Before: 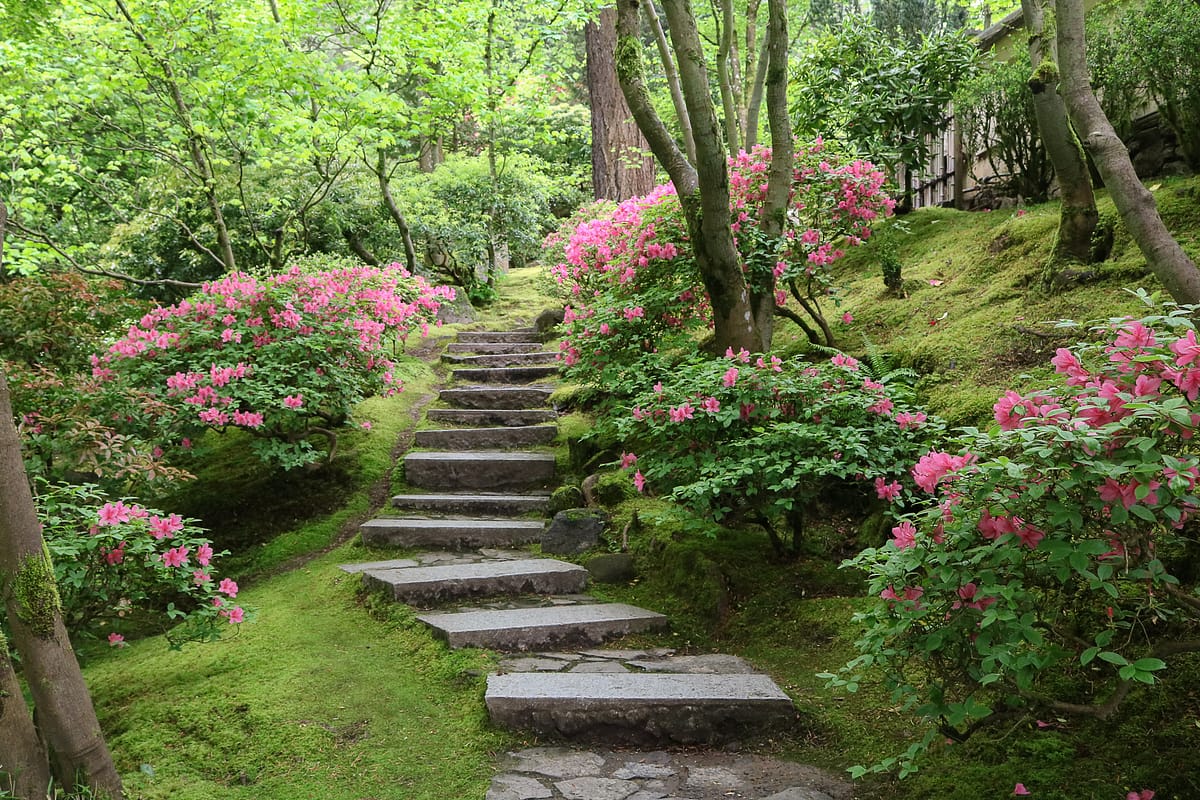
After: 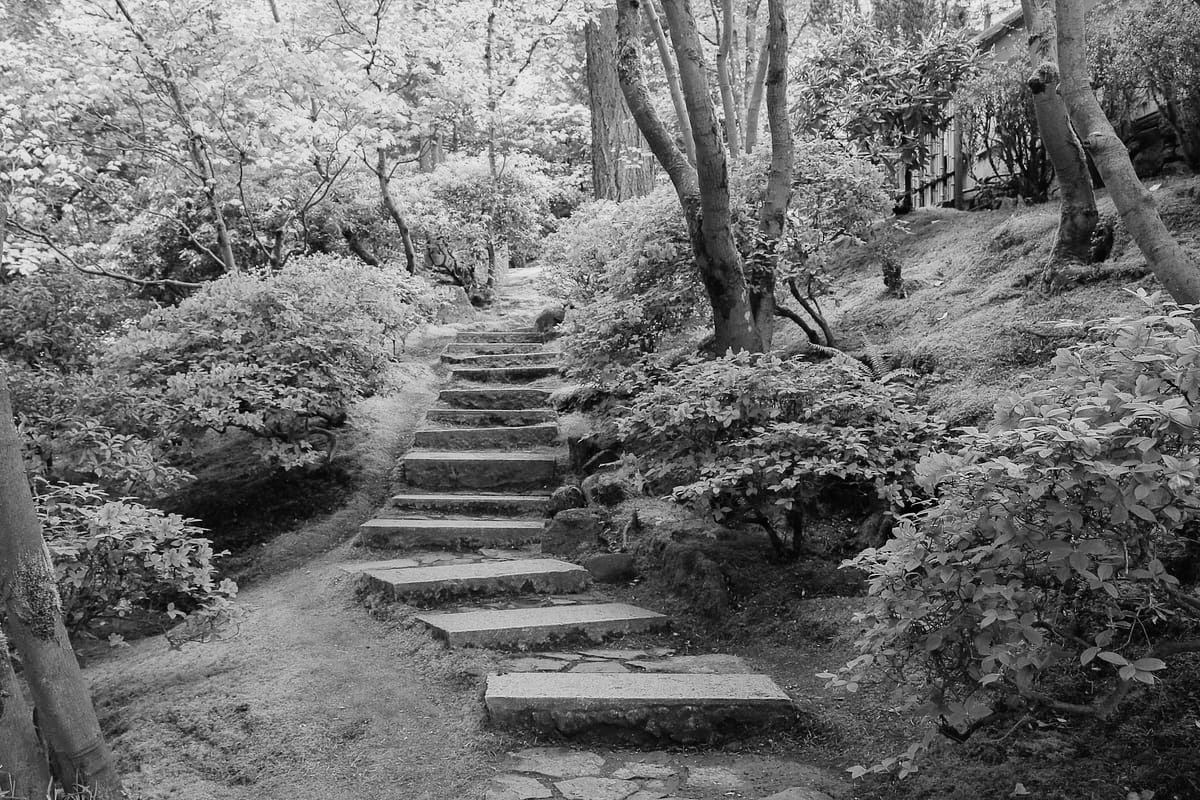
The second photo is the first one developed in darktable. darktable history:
tone curve: curves: ch0 [(0, 0) (0.07, 0.052) (0.23, 0.254) (0.486, 0.53) (0.822, 0.825) (0.994, 0.955)]; ch1 [(0, 0) (0.226, 0.261) (0.379, 0.442) (0.469, 0.472) (0.495, 0.495) (0.514, 0.504) (0.561, 0.568) (0.59, 0.612) (1, 1)]; ch2 [(0, 0) (0.269, 0.299) (0.459, 0.441) (0.498, 0.499) (0.523, 0.52) (0.586, 0.569) (0.635, 0.617) (0.659, 0.681) (0.718, 0.764) (1, 1)], color space Lab, independent channels, preserve colors none
monochrome: a 32, b 64, size 2.3
